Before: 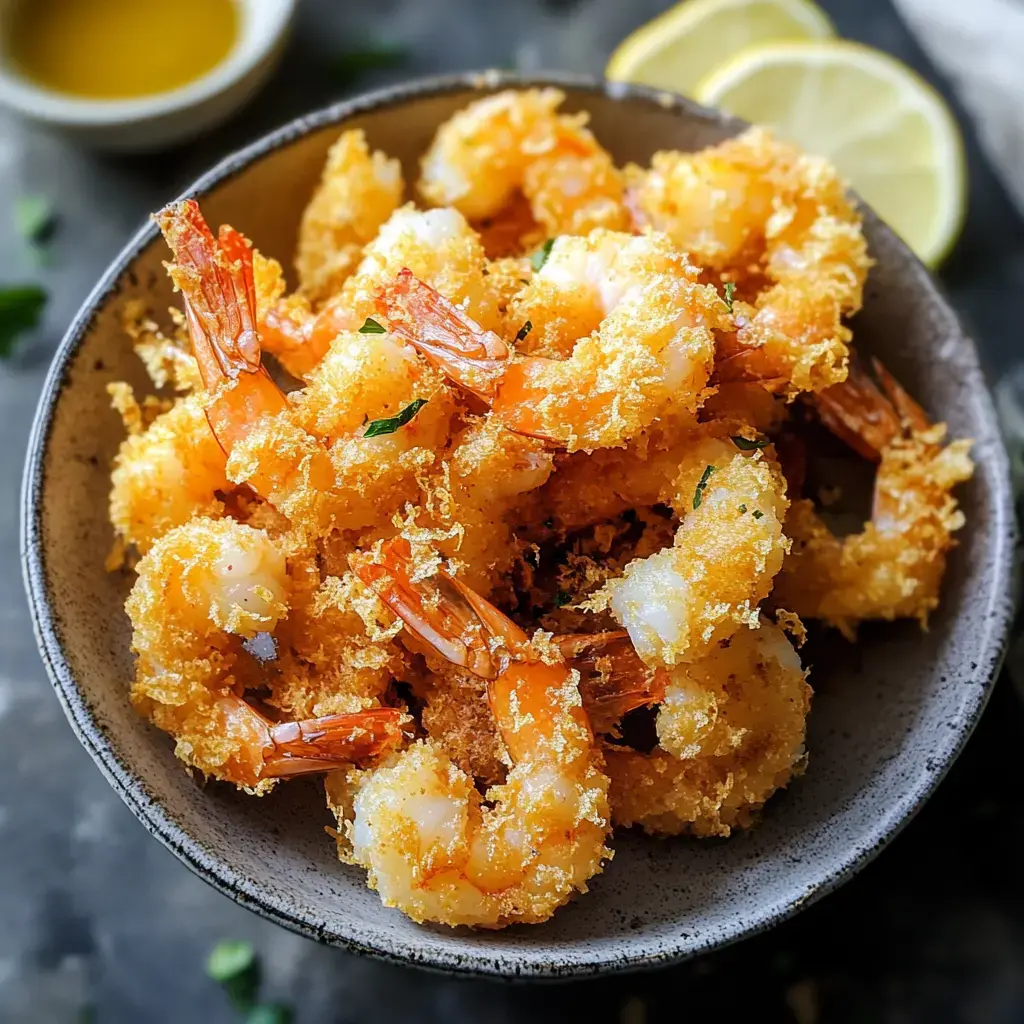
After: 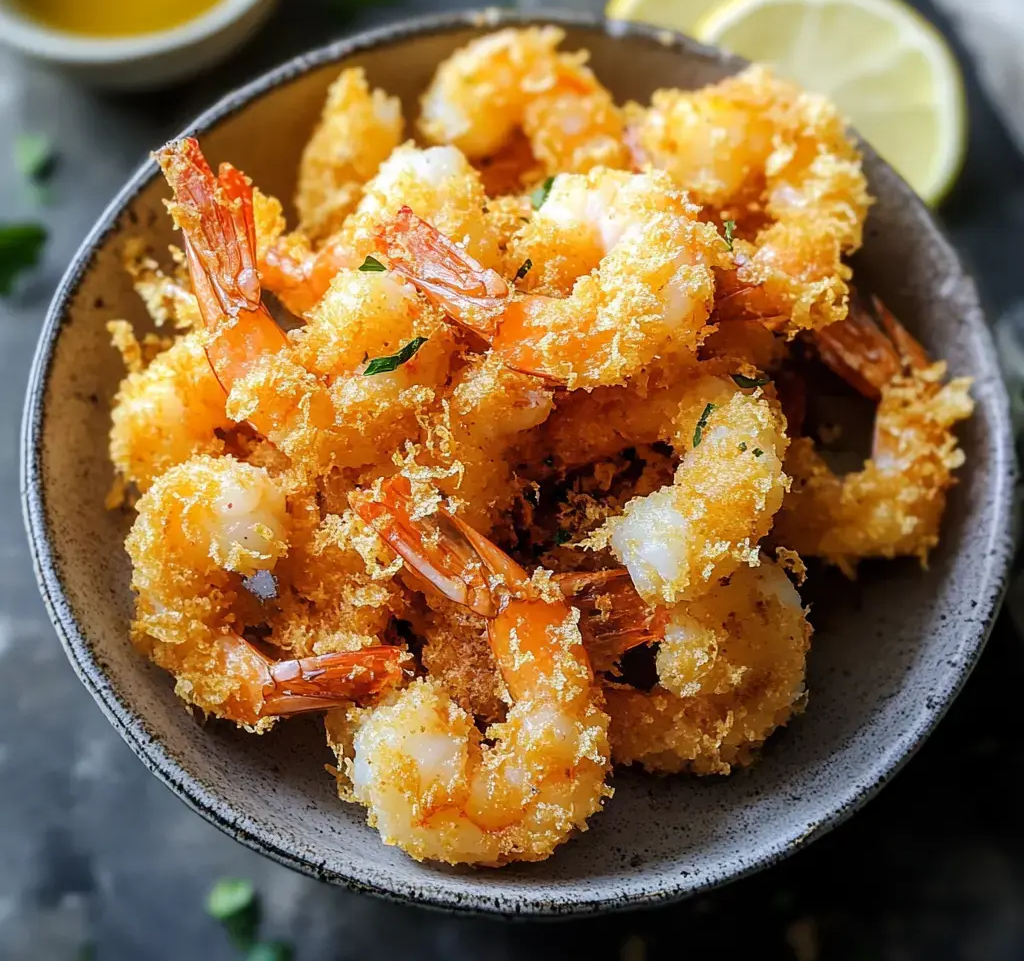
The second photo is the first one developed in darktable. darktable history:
crop and rotate: top 6.108%
